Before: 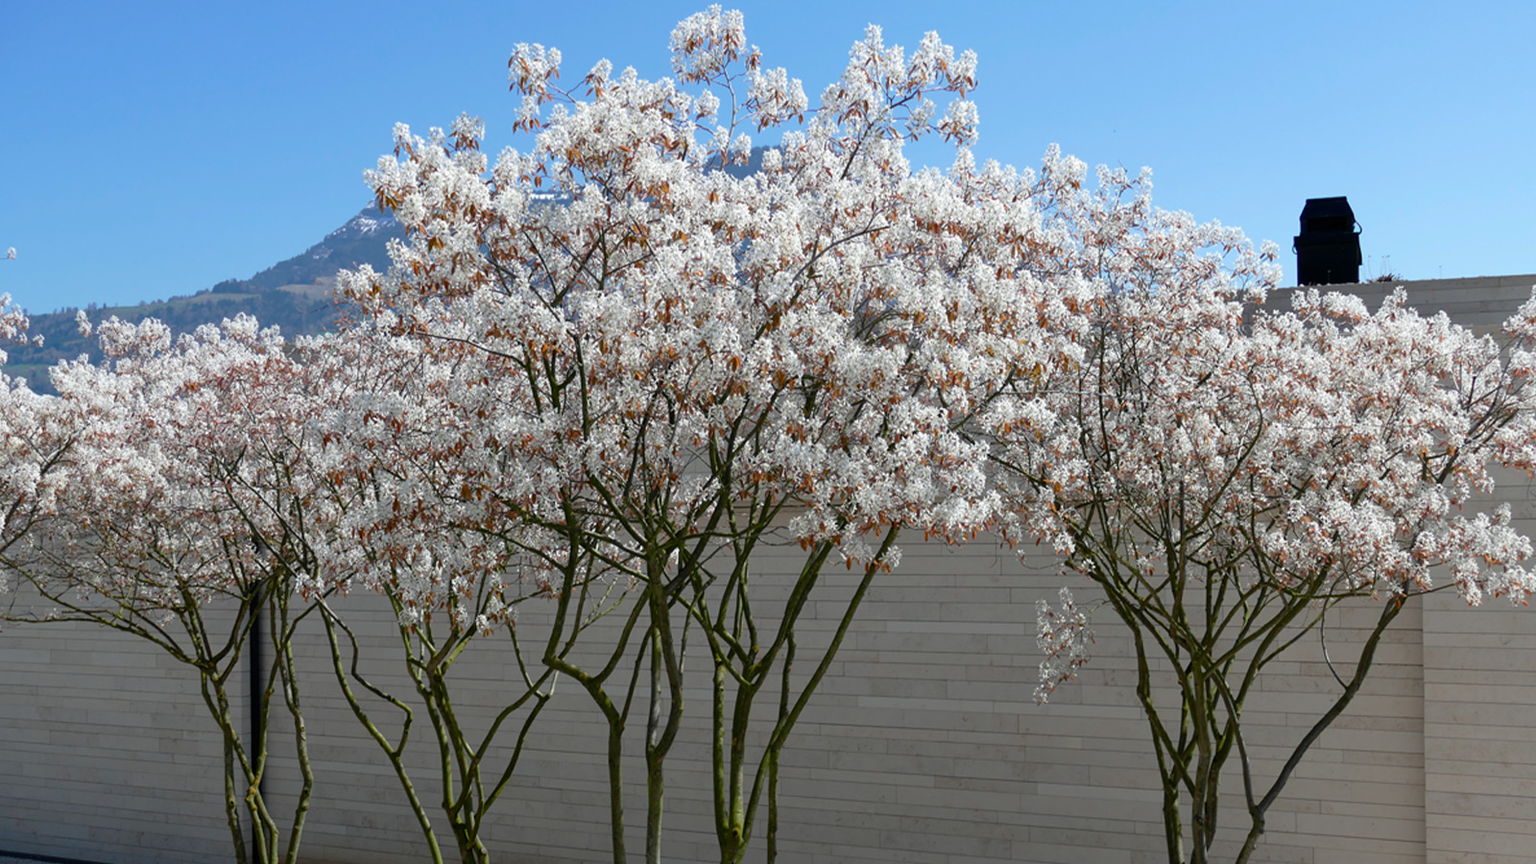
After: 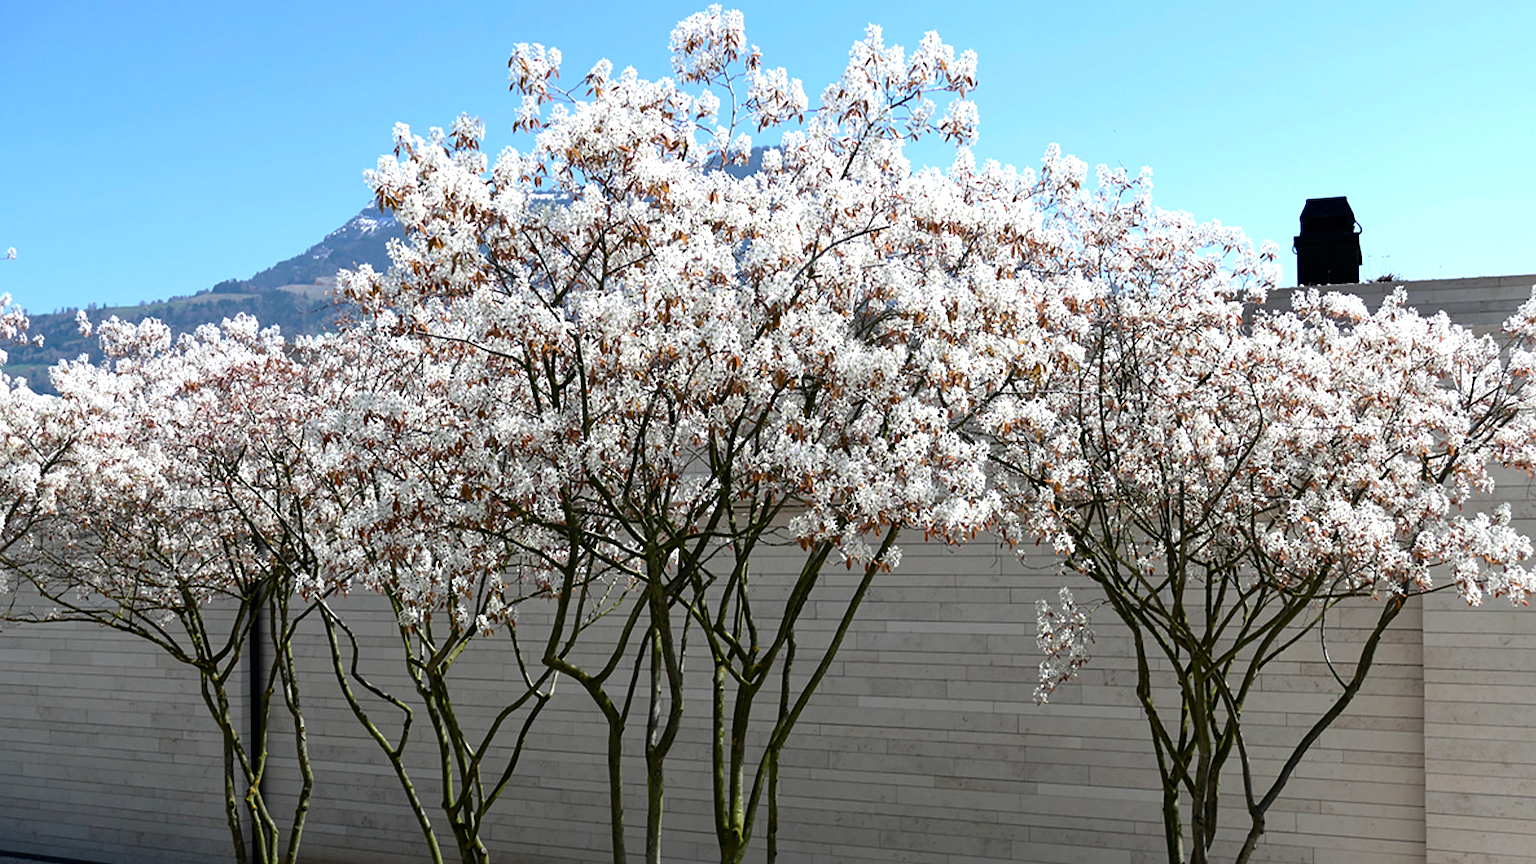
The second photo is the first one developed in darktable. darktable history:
sharpen: amount 0.2
tone equalizer: -8 EV -0.75 EV, -7 EV -0.7 EV, -6 EV -0.6 EV, -5 EV -0.4 EV, -3 EV 0.4 EV, -2 EV 0.6 EV, -1 EV 0.7 EV, +0 EV 0.75 EV, edges refinement/feathering 500, mask exposure compensation -1.57 EV, preserve details no
